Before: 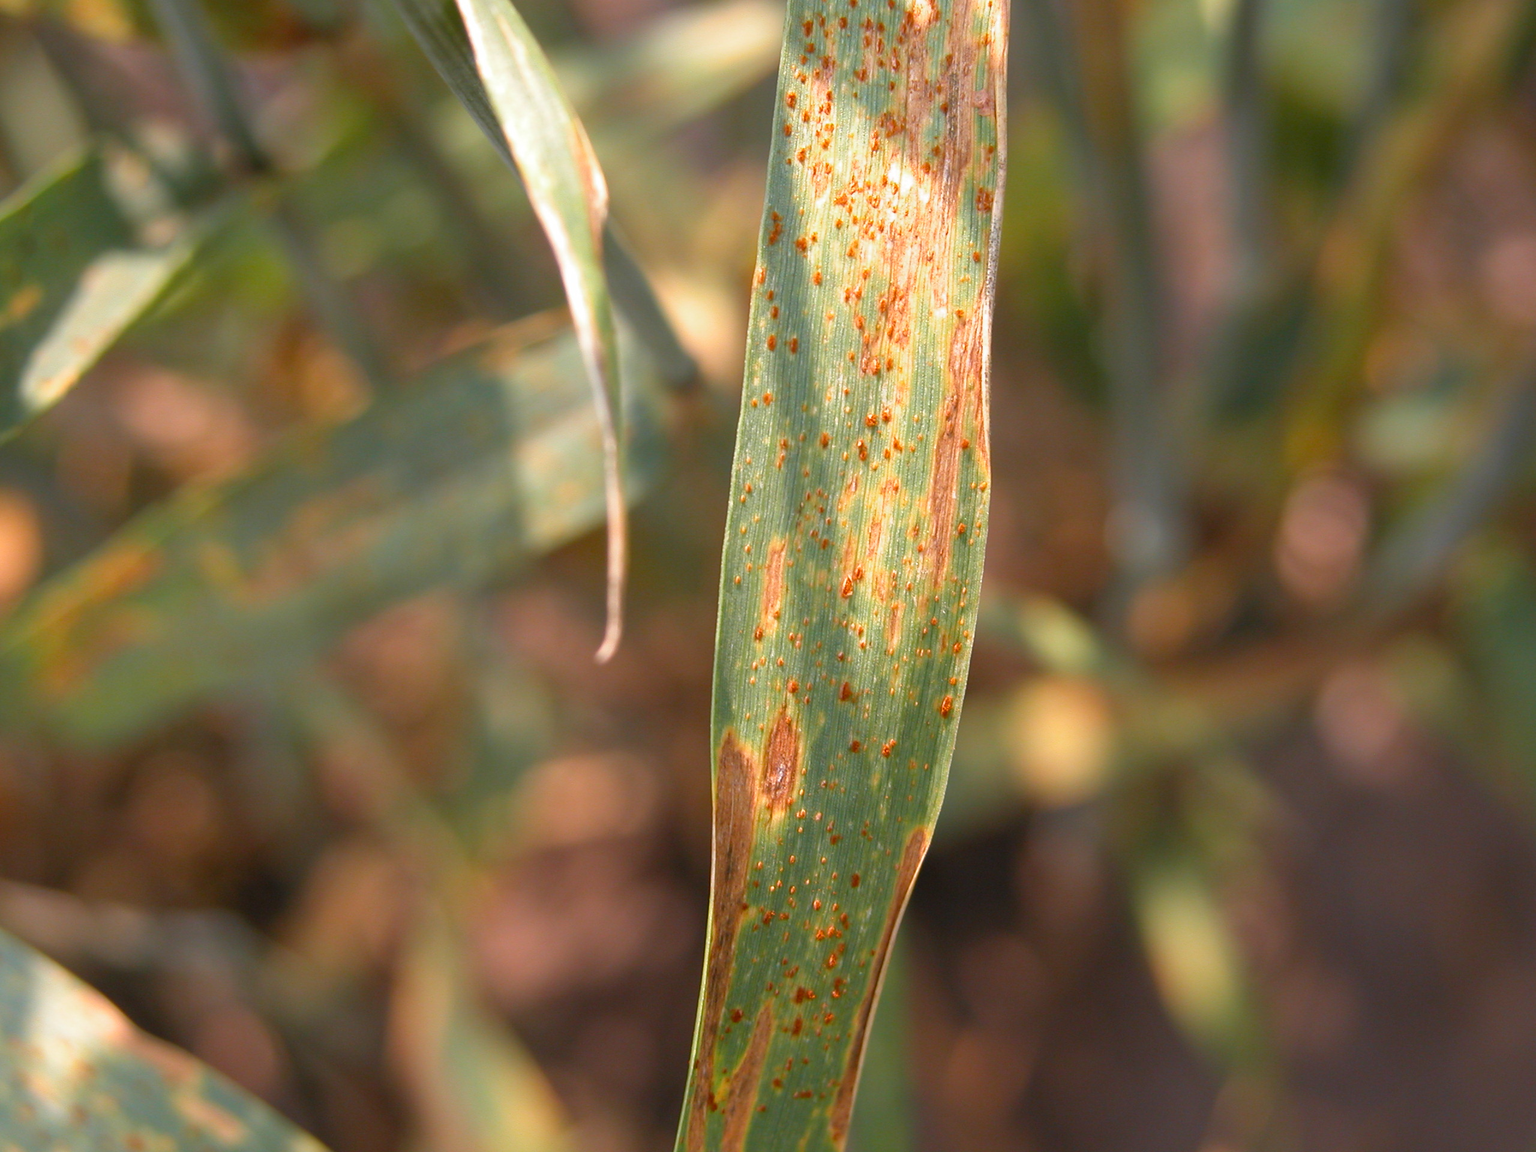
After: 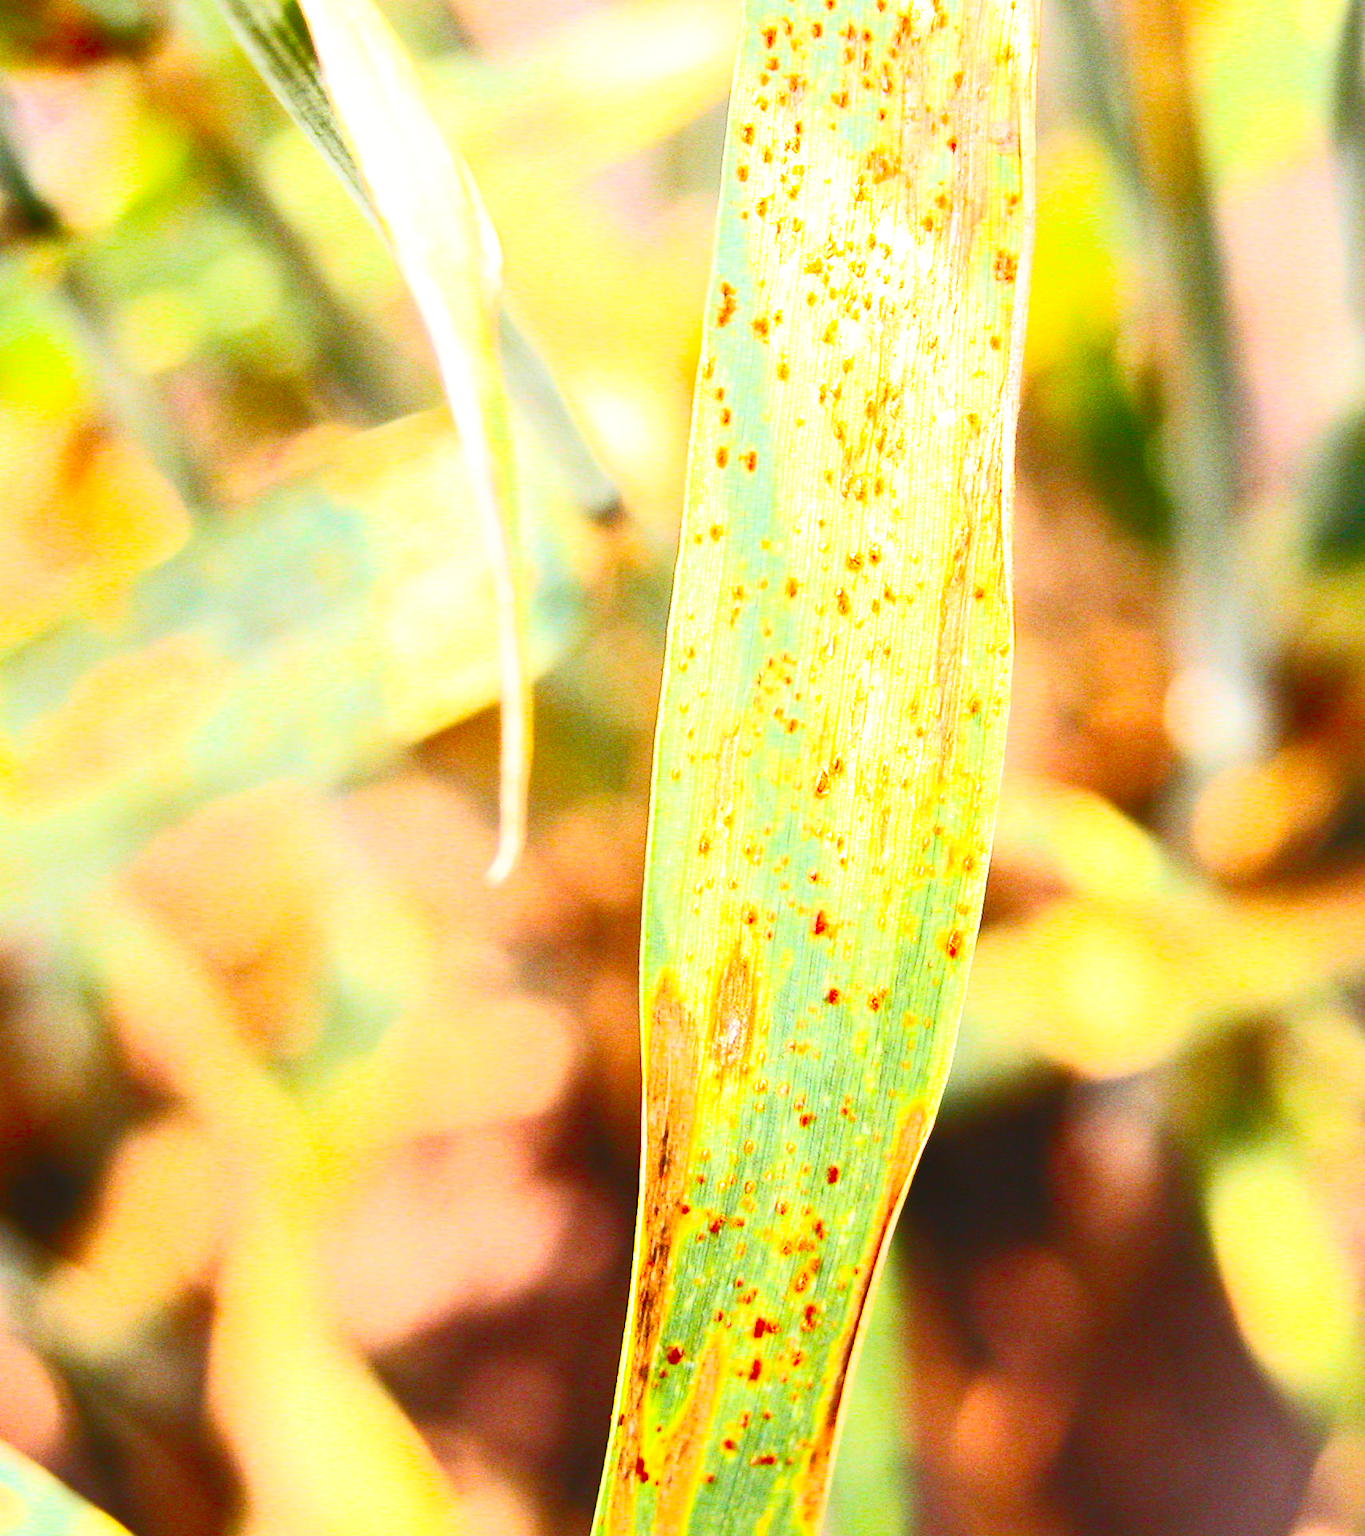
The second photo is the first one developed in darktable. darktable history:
contrast brightness saturation: contrast 0.83, brightness 0.59, saturation 0.59
crop and rotate: left 15.055%, right 18.278%
base curve: curves: ch0 [(0, 0) (0.026, 0.03) (0.109, 0.232) (0.351, 0.748) (0.669, 0.968) (1, 1)], preserve colors none
